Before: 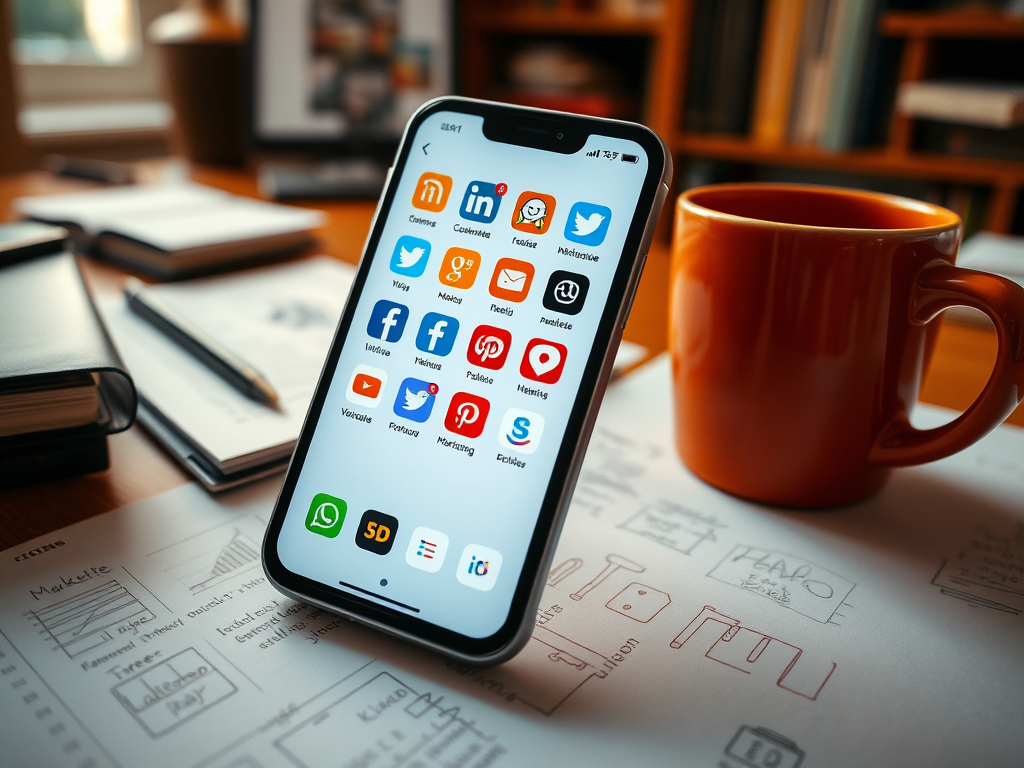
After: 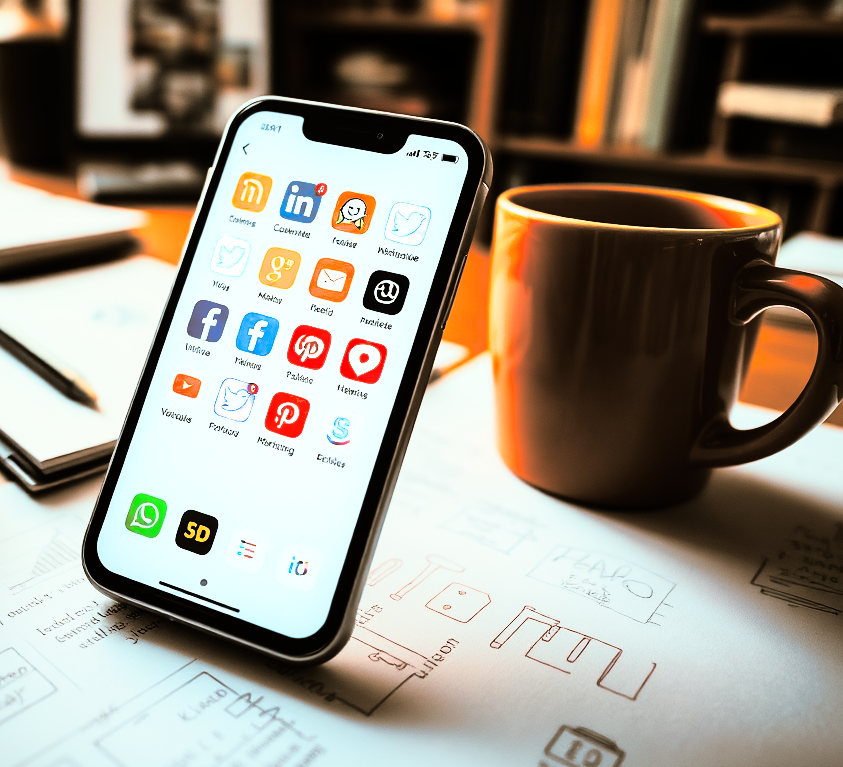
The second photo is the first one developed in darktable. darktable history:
rgb curve: curves: ch0 [(0, 0) (0.21, 0.15) (0.24, 0.21) (0.5, 0.75) (0.75, 0.96) (0.89, 0.99) (1, 1)]; ch1 [(0, 0.02) (0.21, 0.13) (0.25, 0.2) (0.5, 0.67) (0.75, 0.9) (0.89, 0.97) (1, 1)]; ch2 [(0, 0.02) (0.21, 0.13) (0.25, 0.2) (0.5, 0.67) (0.75, 0.9) (0.89, 0.97) (1, 1)], compensate middle gray true
split-toning: shadows › hue 37.98°, highlights › hue 185.58°, balance -55.261
crop: left 17.582%, bottom 0.031%
